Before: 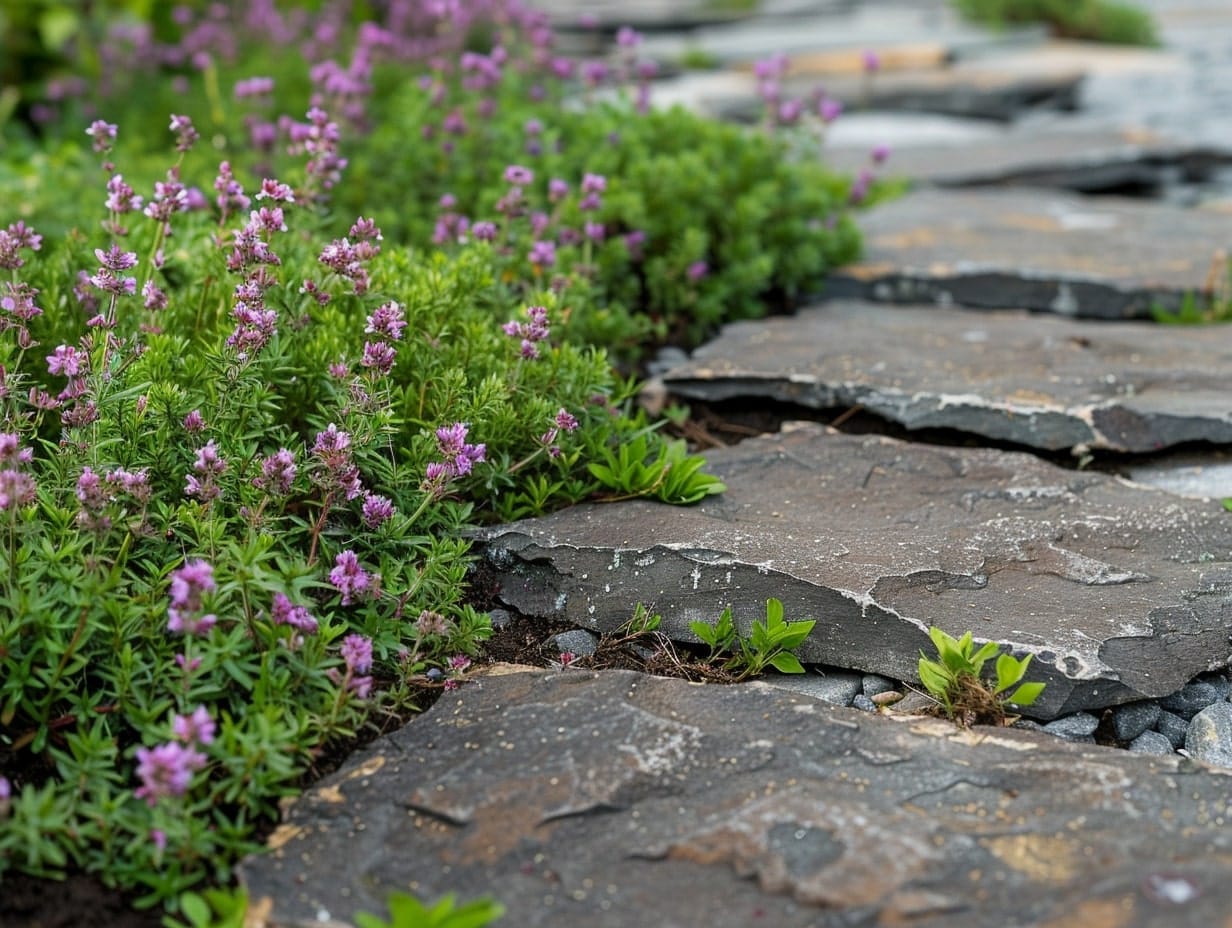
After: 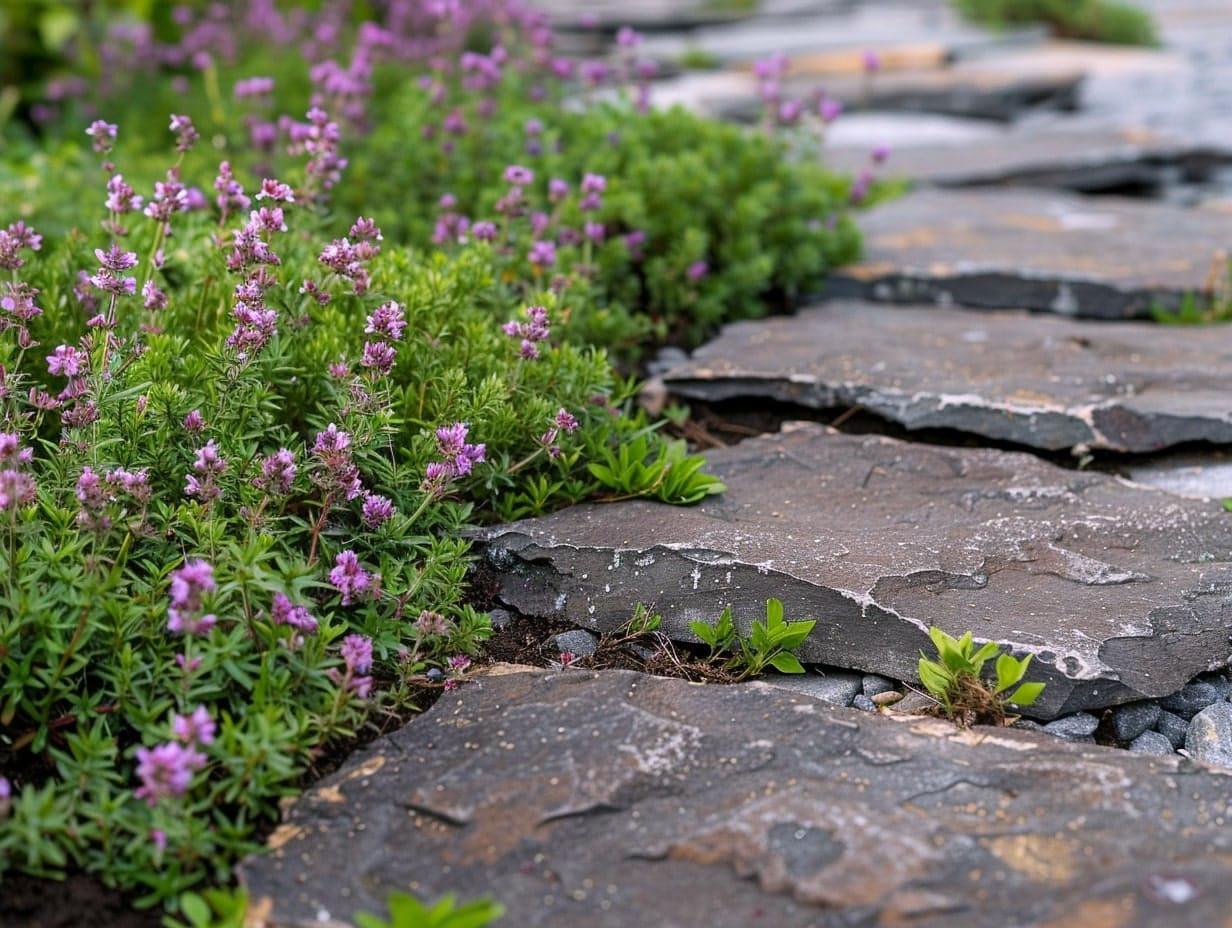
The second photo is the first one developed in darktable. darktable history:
white balance: red 1.05, blue 1.072
tone equalizer: on, module defaults
